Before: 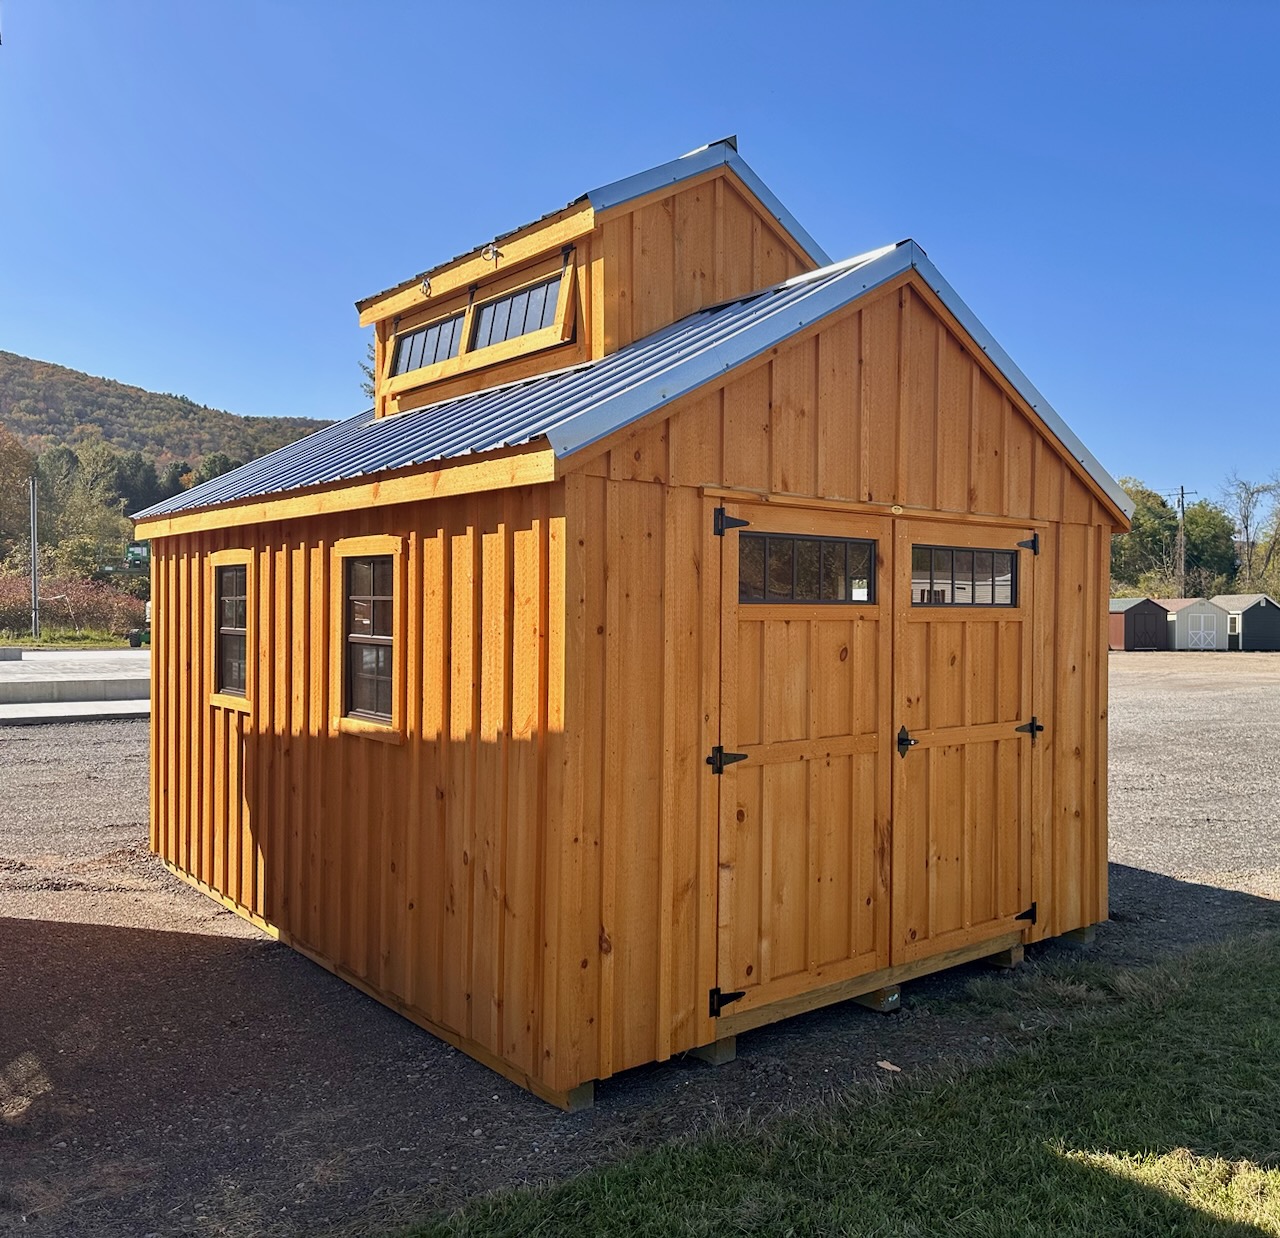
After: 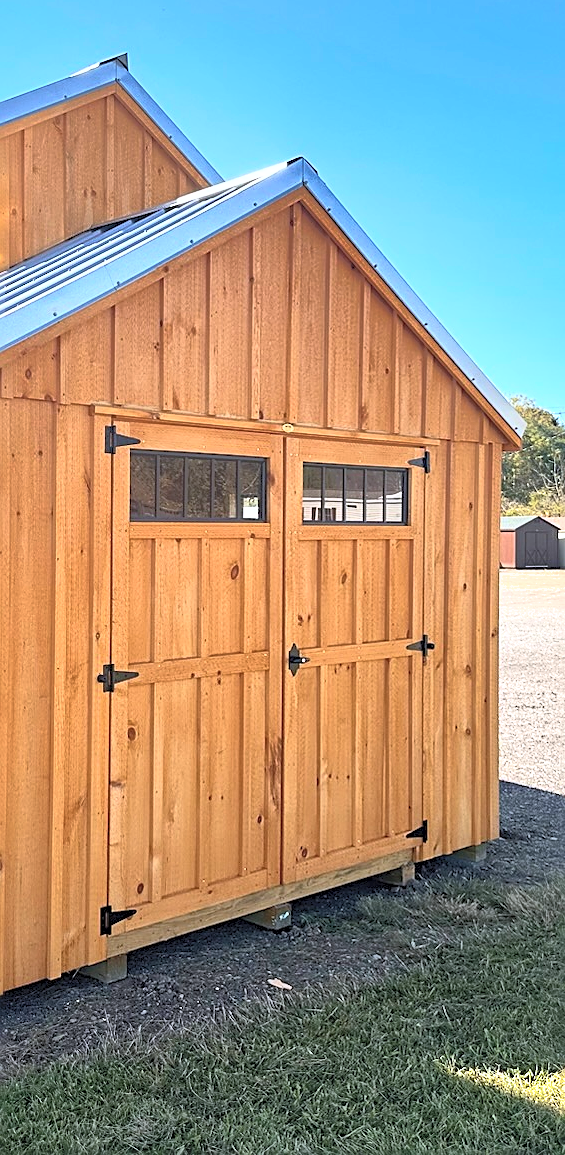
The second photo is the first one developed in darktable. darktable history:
crop: left 47.628%, top 6.643%, right 7.874%
white balance: emerald 1
exposure: exposure 0.6 EV, compensate highlight preservation false
color correction: highlights a* -0.137, highlights b* -5.91, shadows a* -0.137, shadows b* -0.137
sharpen: on, module defaults
contrast brightness saturation: contrast 0.39, brightness 0.53
shadows and highlights: shadows 40, highlights -60
